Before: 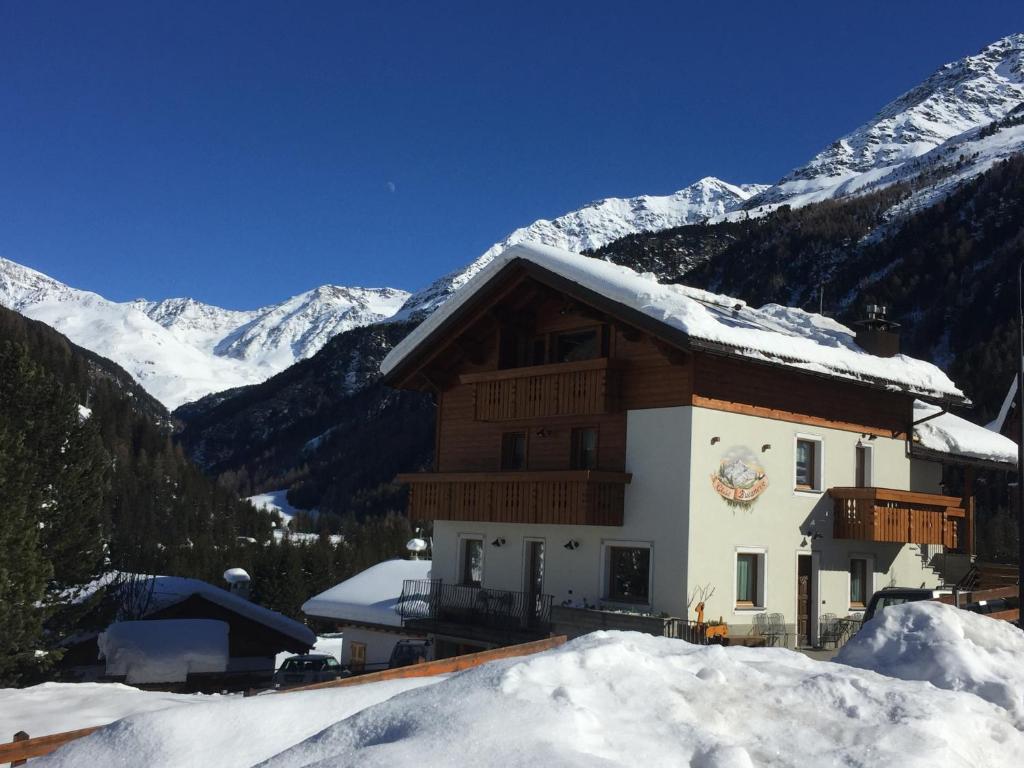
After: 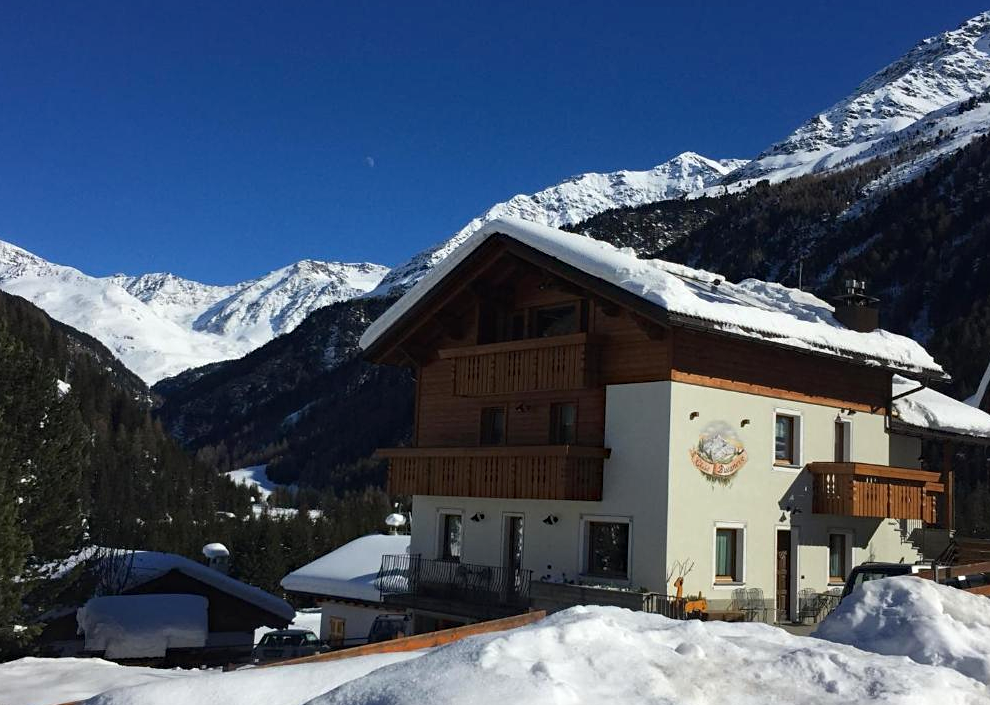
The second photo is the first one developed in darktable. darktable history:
crop: left 2.117%, top 3.267%, right 1.143%, bottom 4.83%
sharpen: amount 0.212
haze removal: adaptive false
